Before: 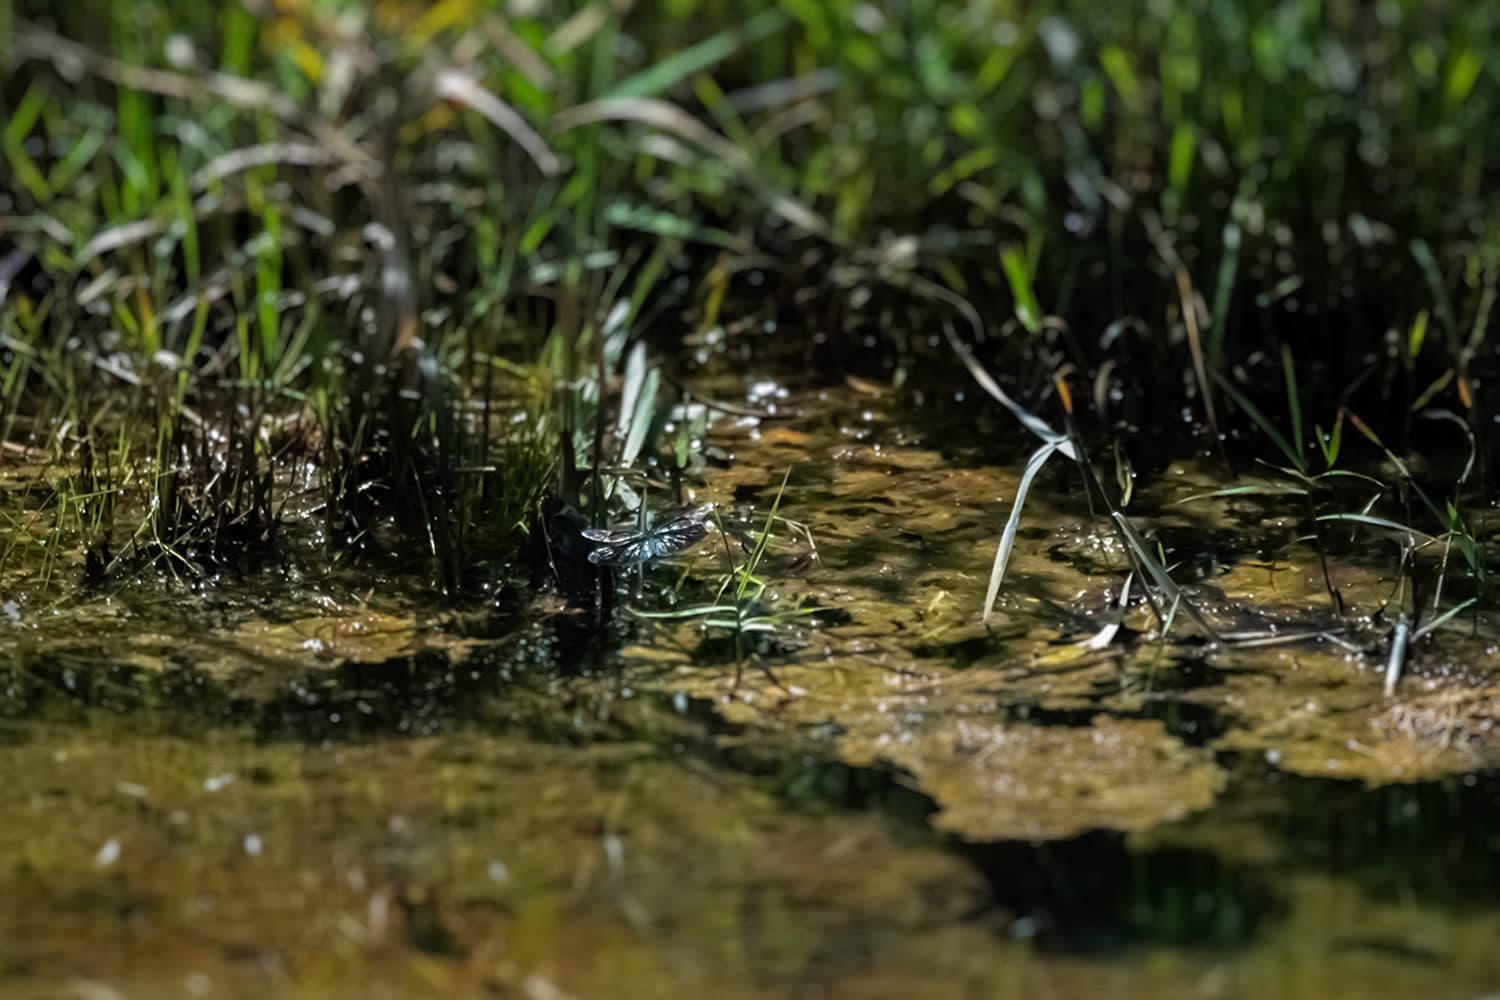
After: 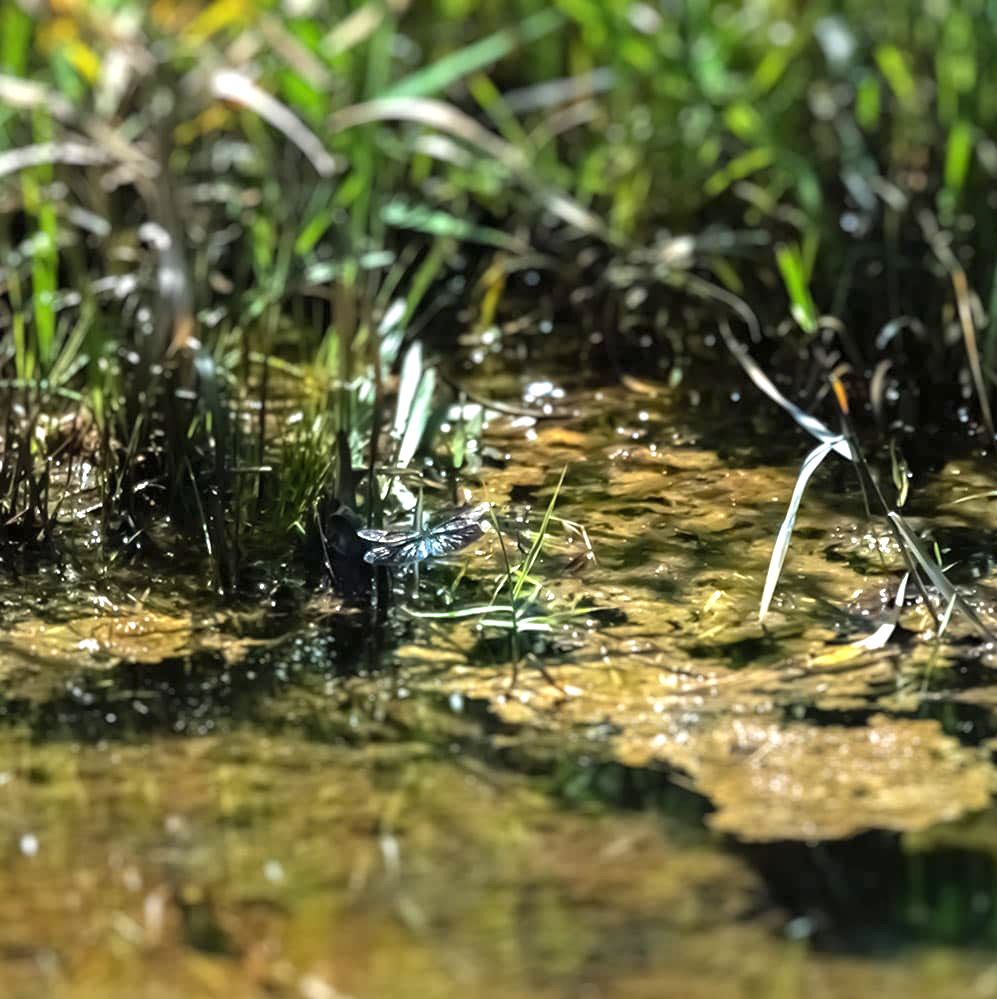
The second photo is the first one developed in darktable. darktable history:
crop and rotate: left 15.012%, right 18.481%
exposure: black level correction 0, exposure 1.2 EV, compensate highlight preservation false
